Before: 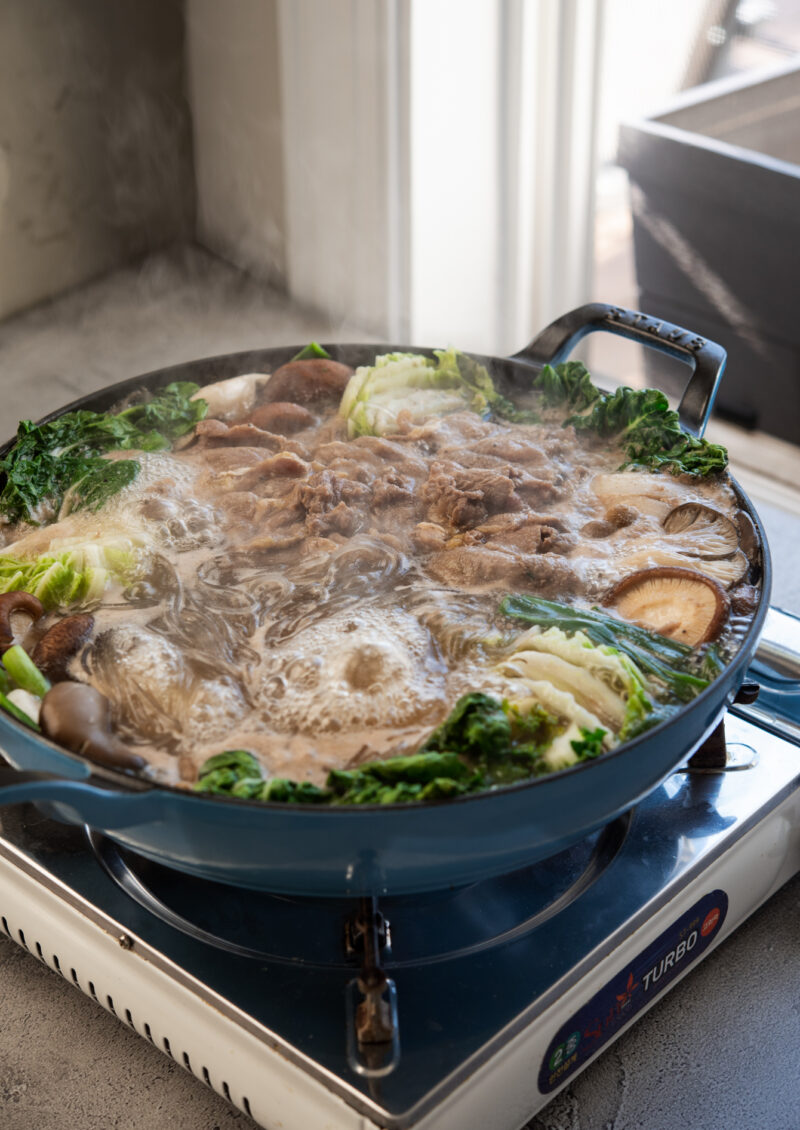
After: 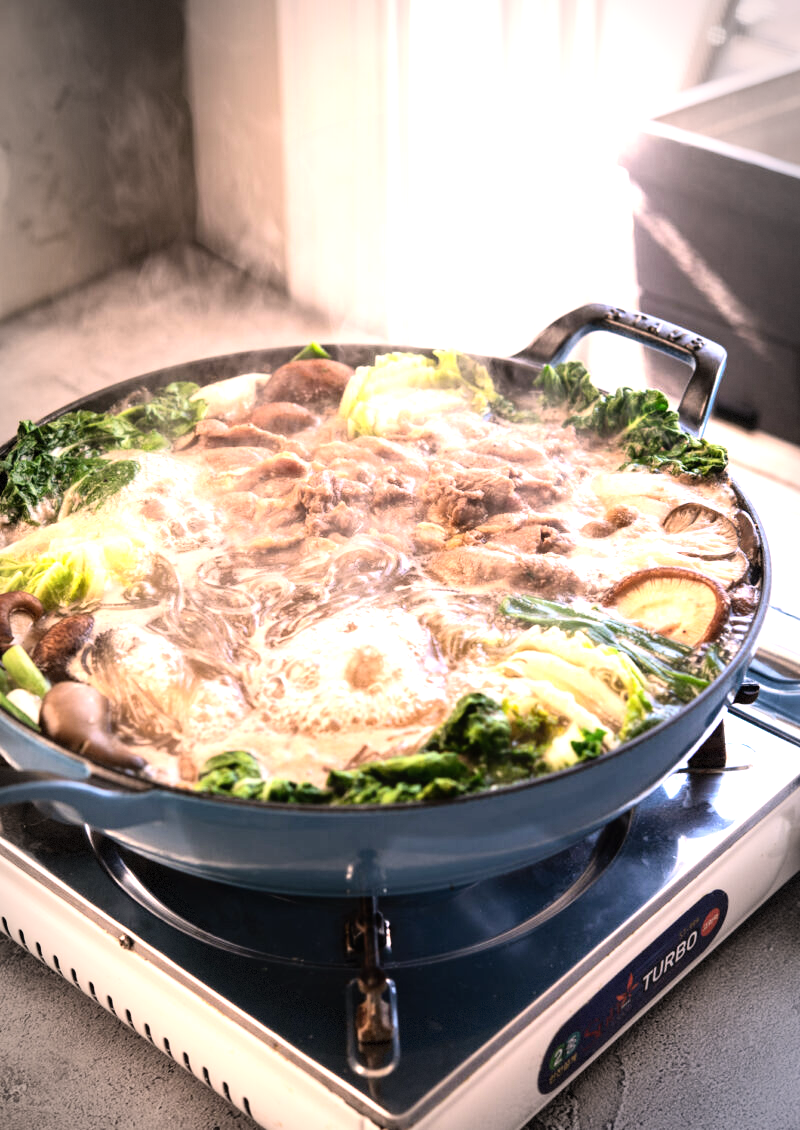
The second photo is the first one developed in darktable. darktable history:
color correction: highlights a* 12.59, highlights b* 5.41
tone equalizer: -8 EV -0.733 EV, -7 EV -0.712 EV, -6 EV -0.632 EV, -5 EV -0.391 EV, -3 EV 0.396 EV, -2 EV 0.6 EV, -1 EV 0.698 EV, +0 EV 0.759 EV
local contrast: highlights 105%, shadows 101%, detail 119%, midtone range 0.2
shadows and highlights: shadows 20.21, highlights -19.5, soften with gaussian
vignetting: automatic ratio true, dithering 8-bit output, unbound false
exposure: black level correction 0, exposure 0.588 EV, compensate highlight preservation false
tone curve: curves: ch0 [(0, 0.028) (0.138, 0.156) (0.468, 0.516) (0.754, 0.823) (1, 1)], color space Lab, independent channels, preserve colors none
